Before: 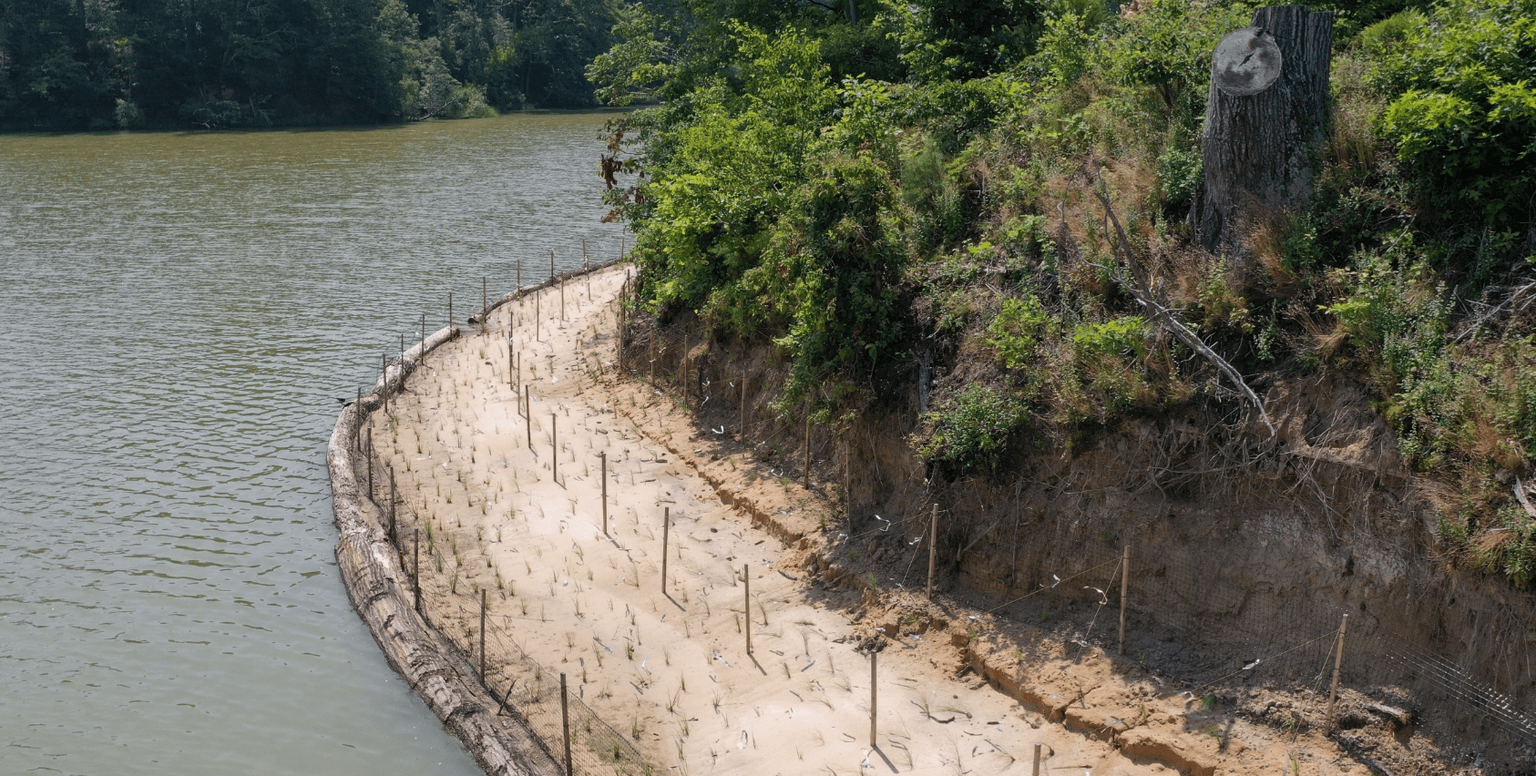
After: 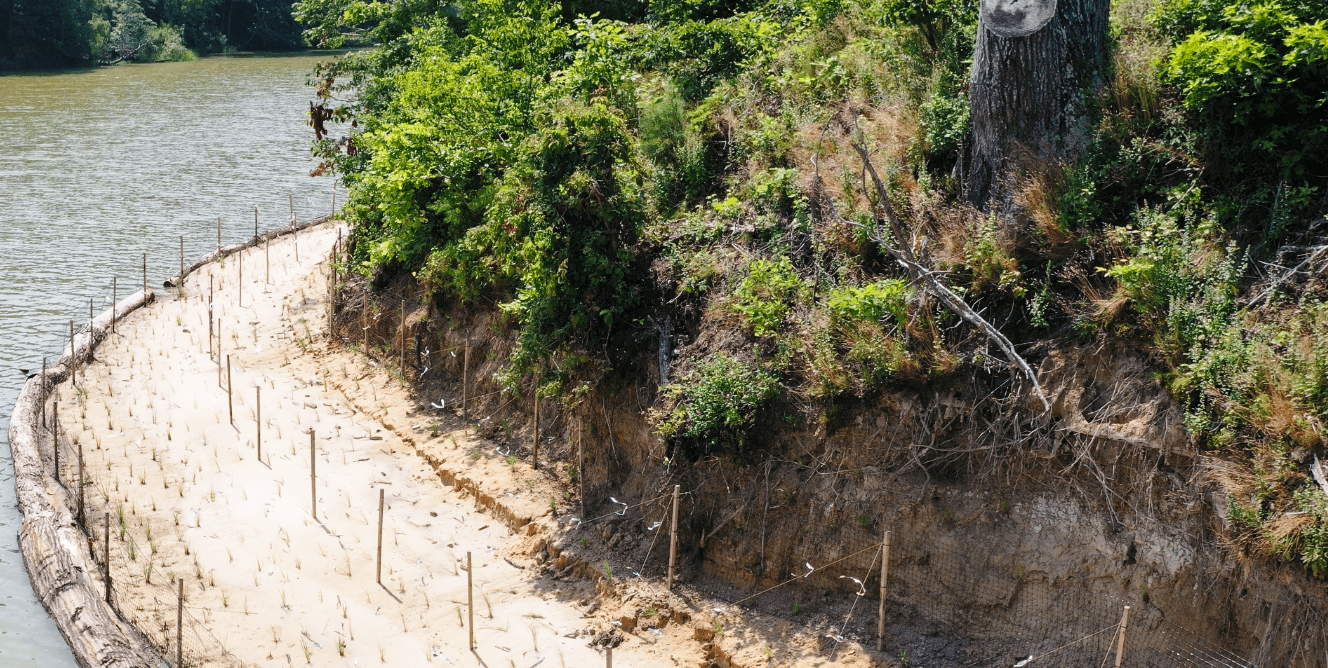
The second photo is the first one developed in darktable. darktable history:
crop and rotate: left 20.814%, top 7.985%, right 0.366%, bottom 13.571%
base curve: curves: ch0 [(0, 0) (0.028, 0.03) (0.121, 0.232) (0.46, 0.748) (0.859, 0.968) (1, 1)], preserve colors none
